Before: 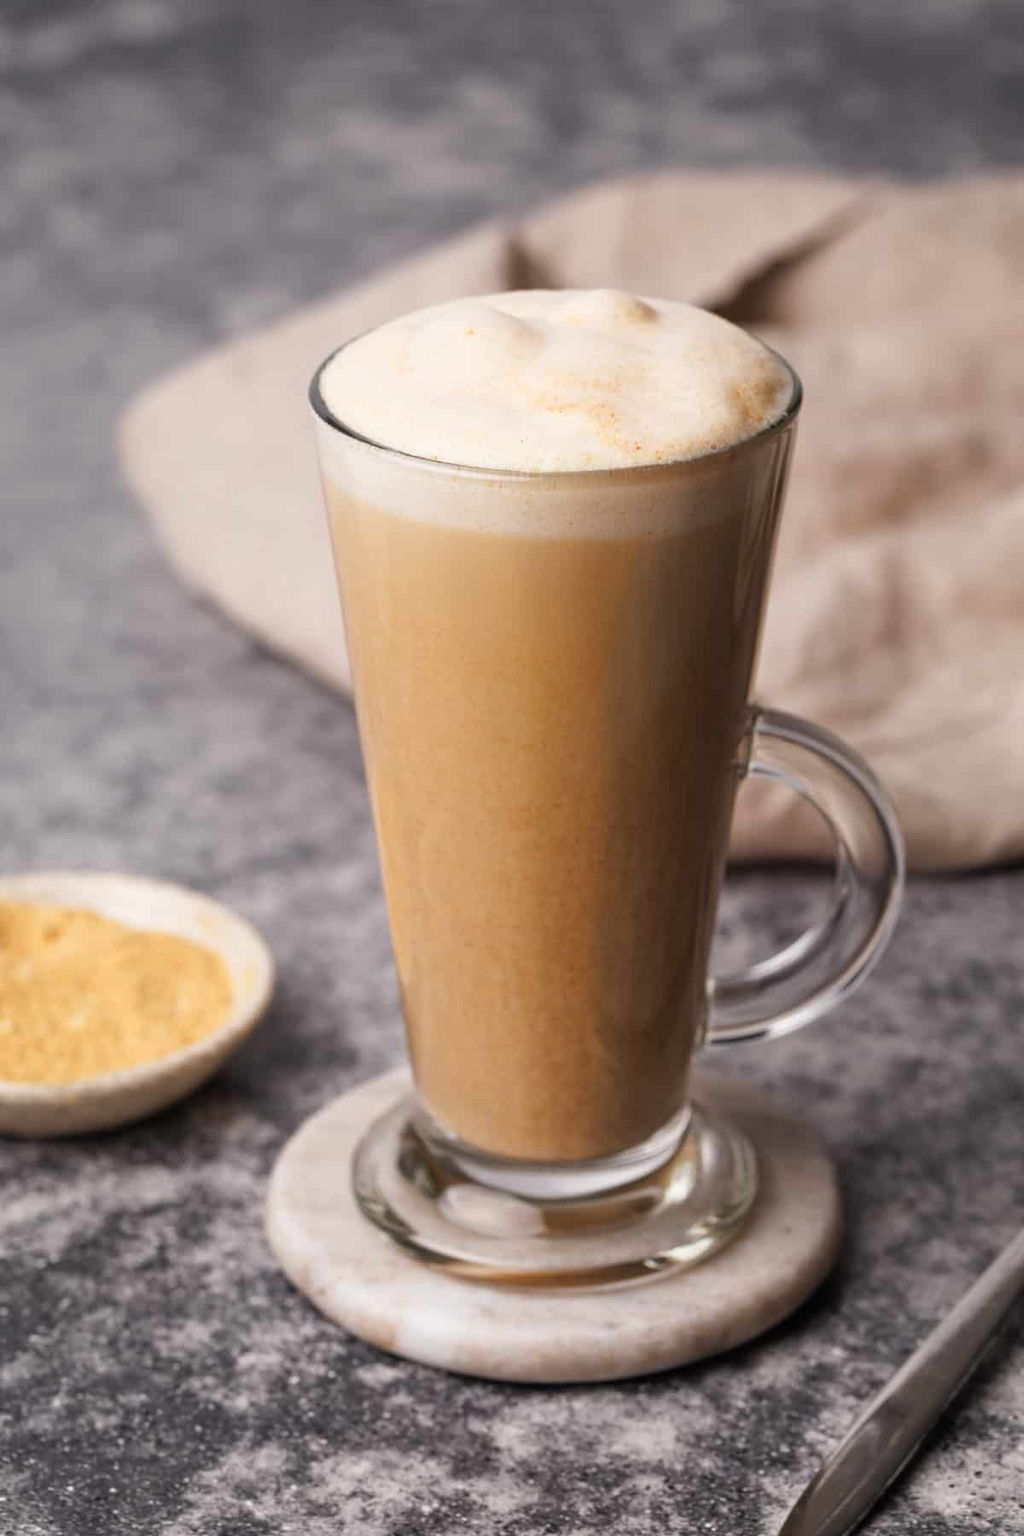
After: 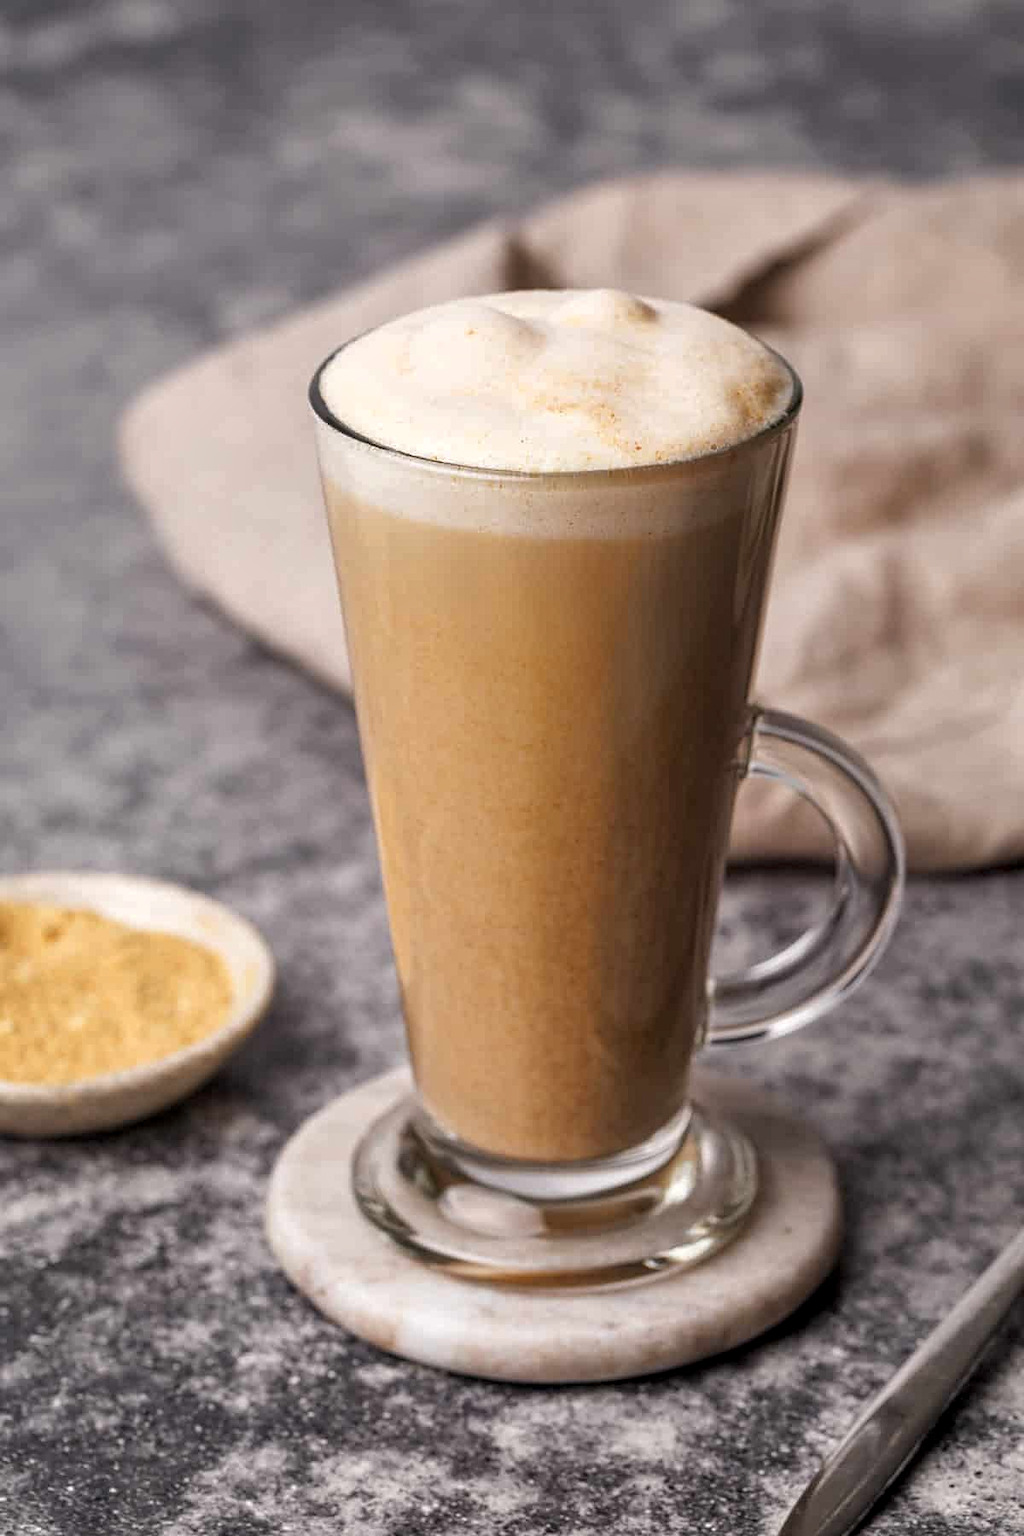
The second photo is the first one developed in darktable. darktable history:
sharpen: amount 0.215
shadows and highlights: shadows 60.35, soften with gaussian
local contrast: on, module defaults
